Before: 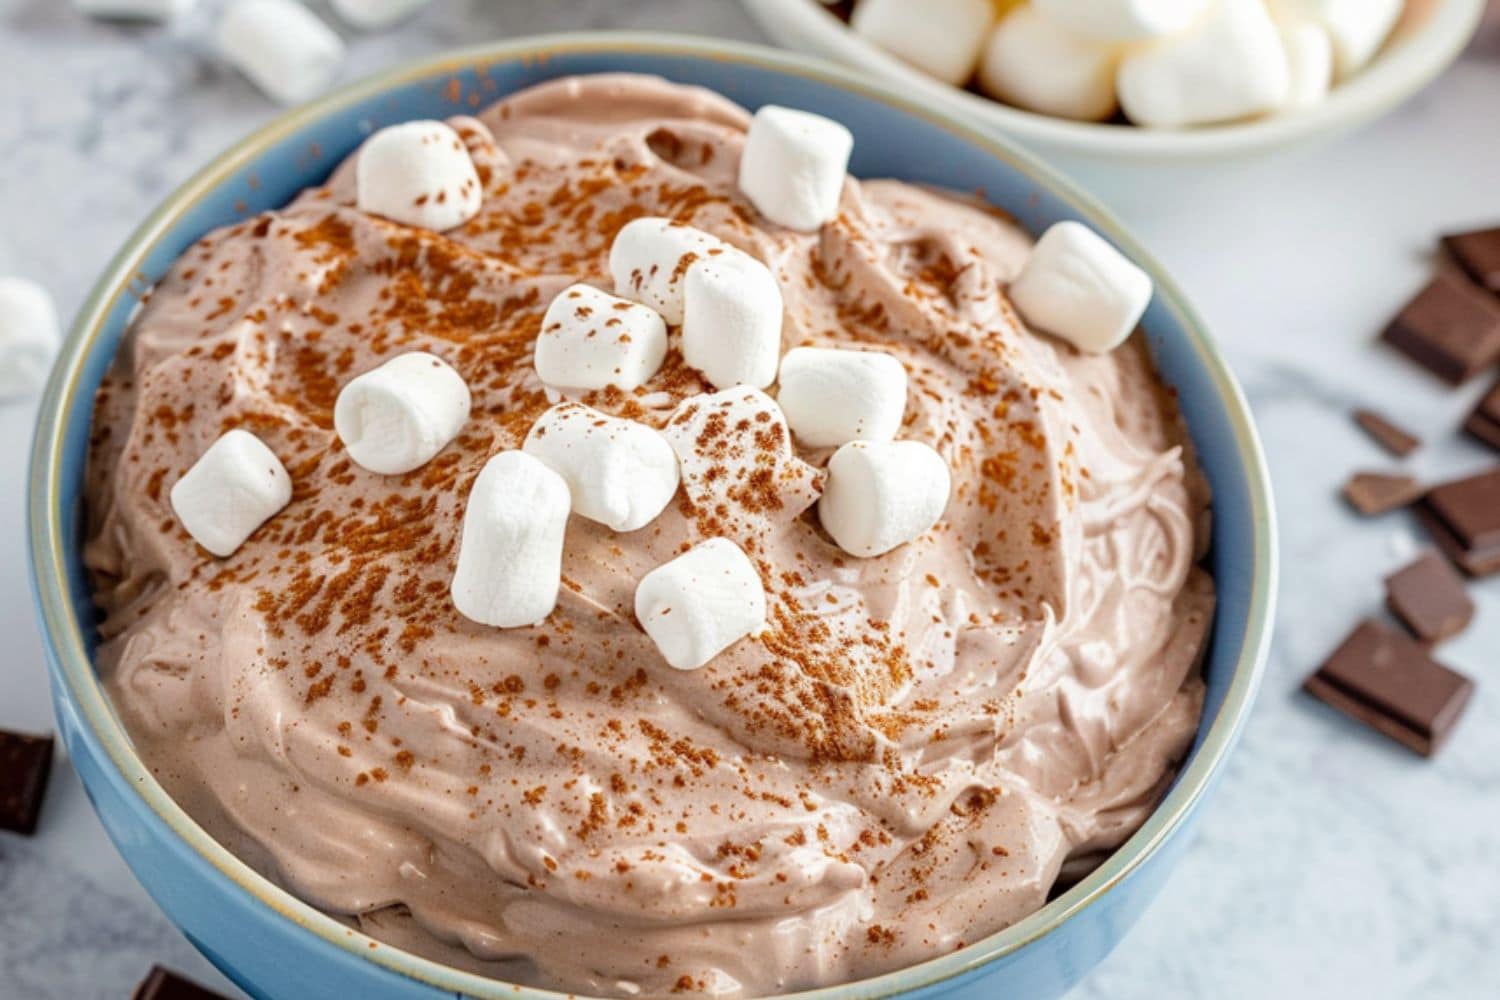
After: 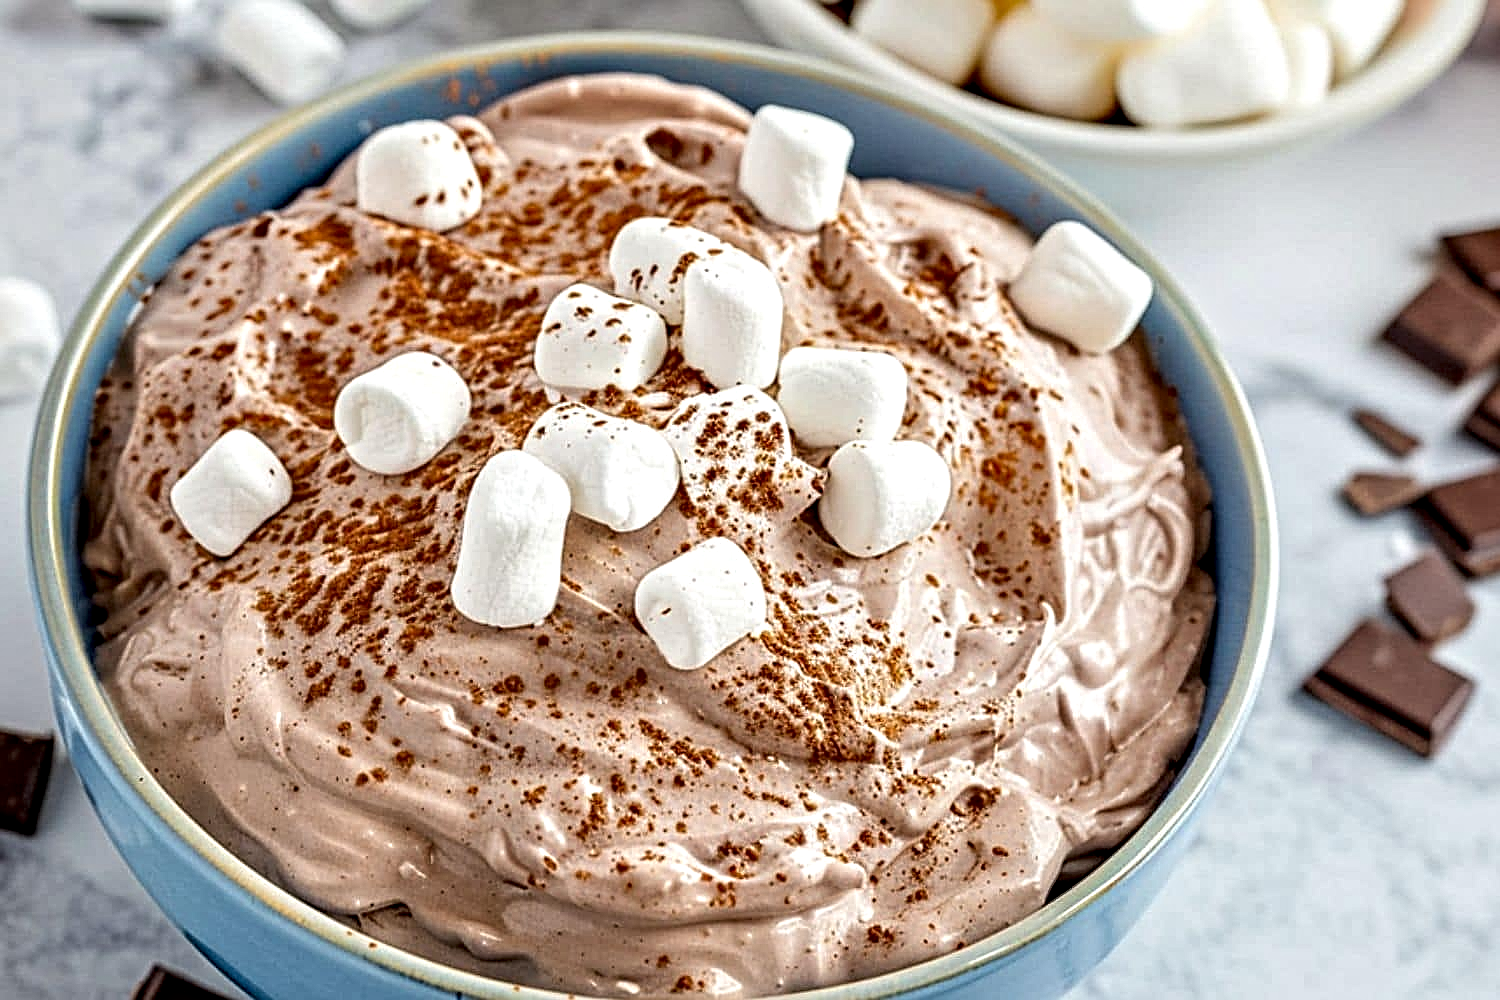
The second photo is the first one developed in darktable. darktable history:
sharpen: on, module defaults
contrast equalizer: octaves 7, y [[0.5, 0.542, 0.583, 0.625, 0.667, 0.708], [0.5 ×6], [0.5 ×6], [0 ×6], [0 ×6]]
